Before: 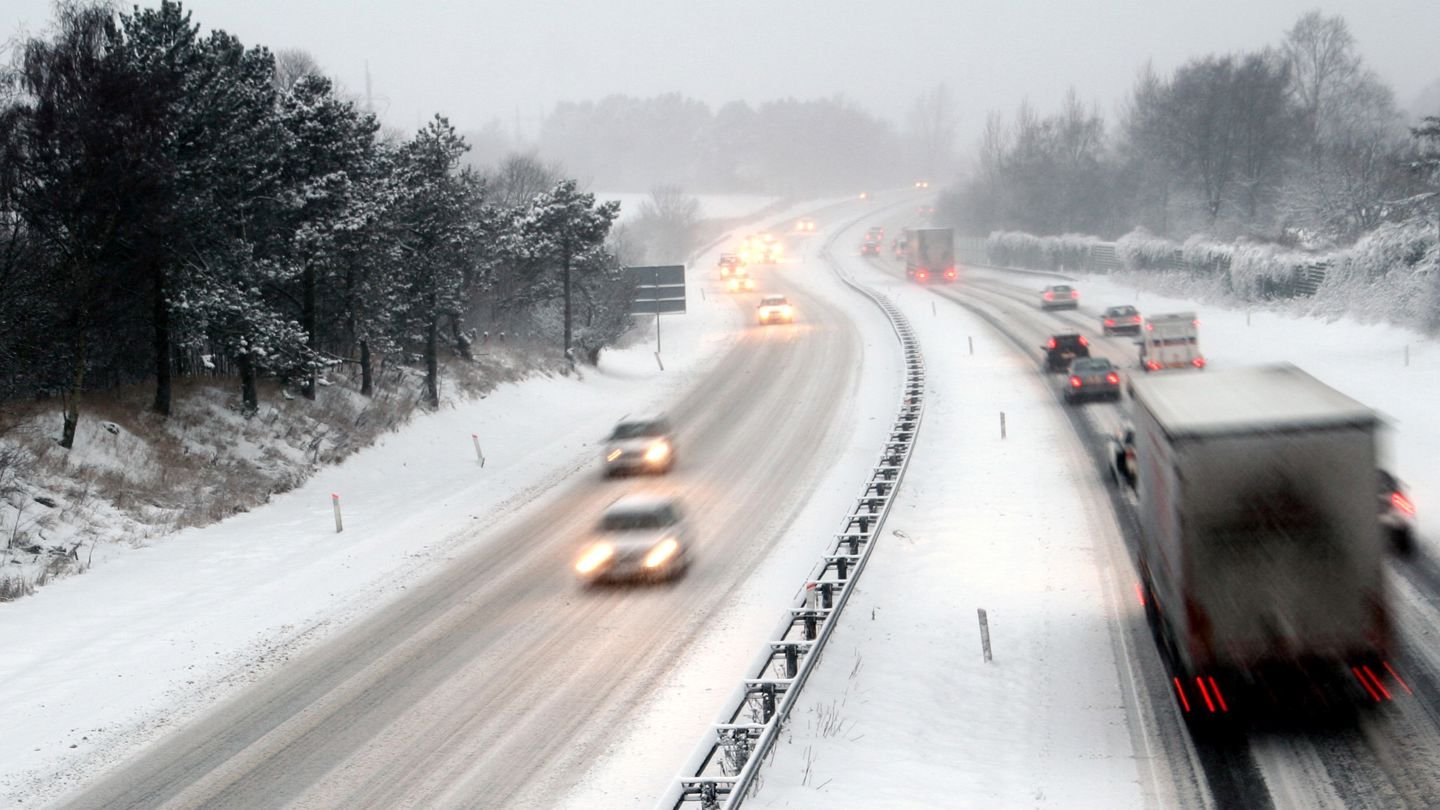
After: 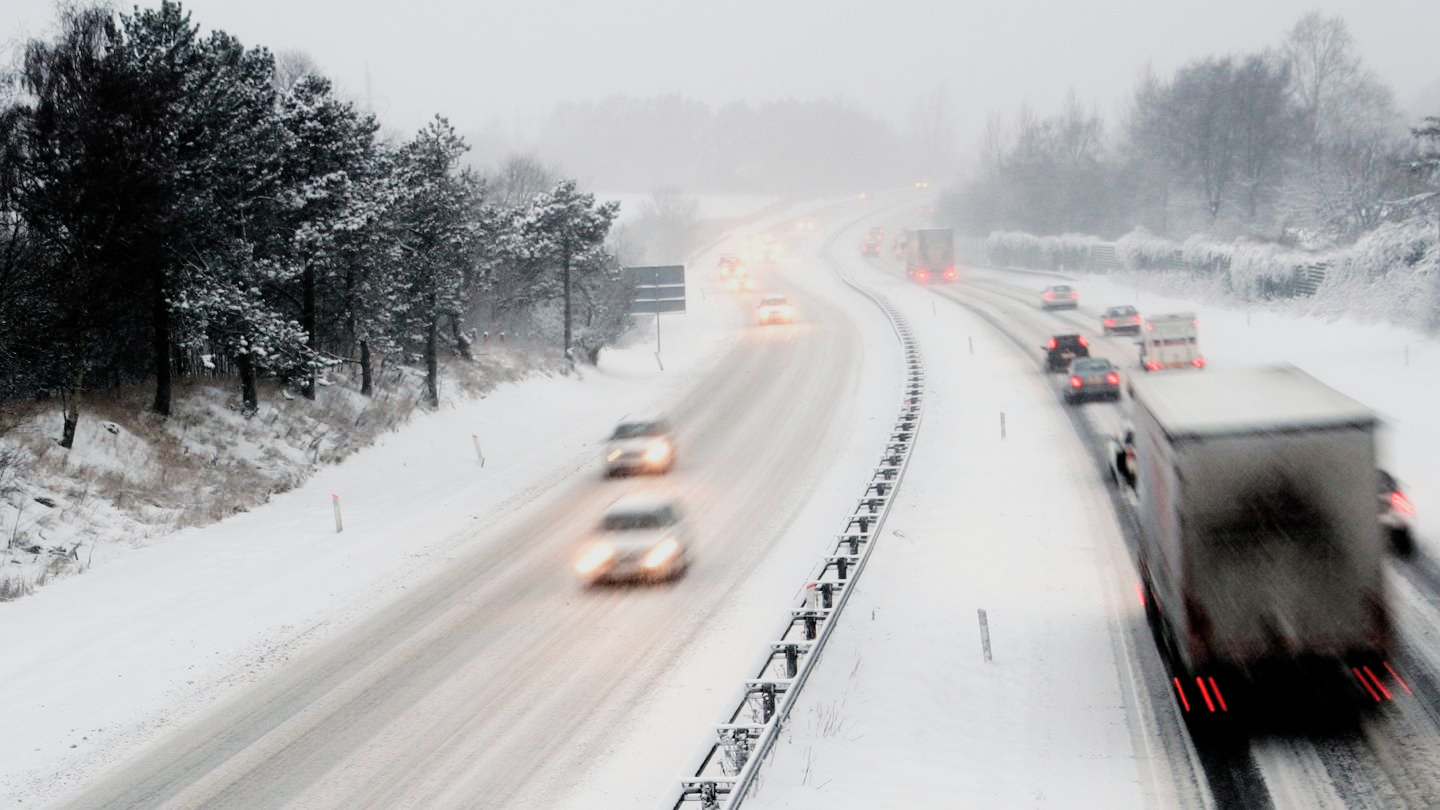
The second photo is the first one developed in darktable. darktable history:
exposure: black level correction 0, exposure 0.696 EV, compensate highlight preservation false
filmic rgb: black relative exposure -7.65 EV, white relative exposure 4.56 EV, hardness 3.61, add noise in highlights 0.001, preserve chrominance luminance Y, color science v3 (2019), use custom middle-gray values true, contrast in highlights soft
